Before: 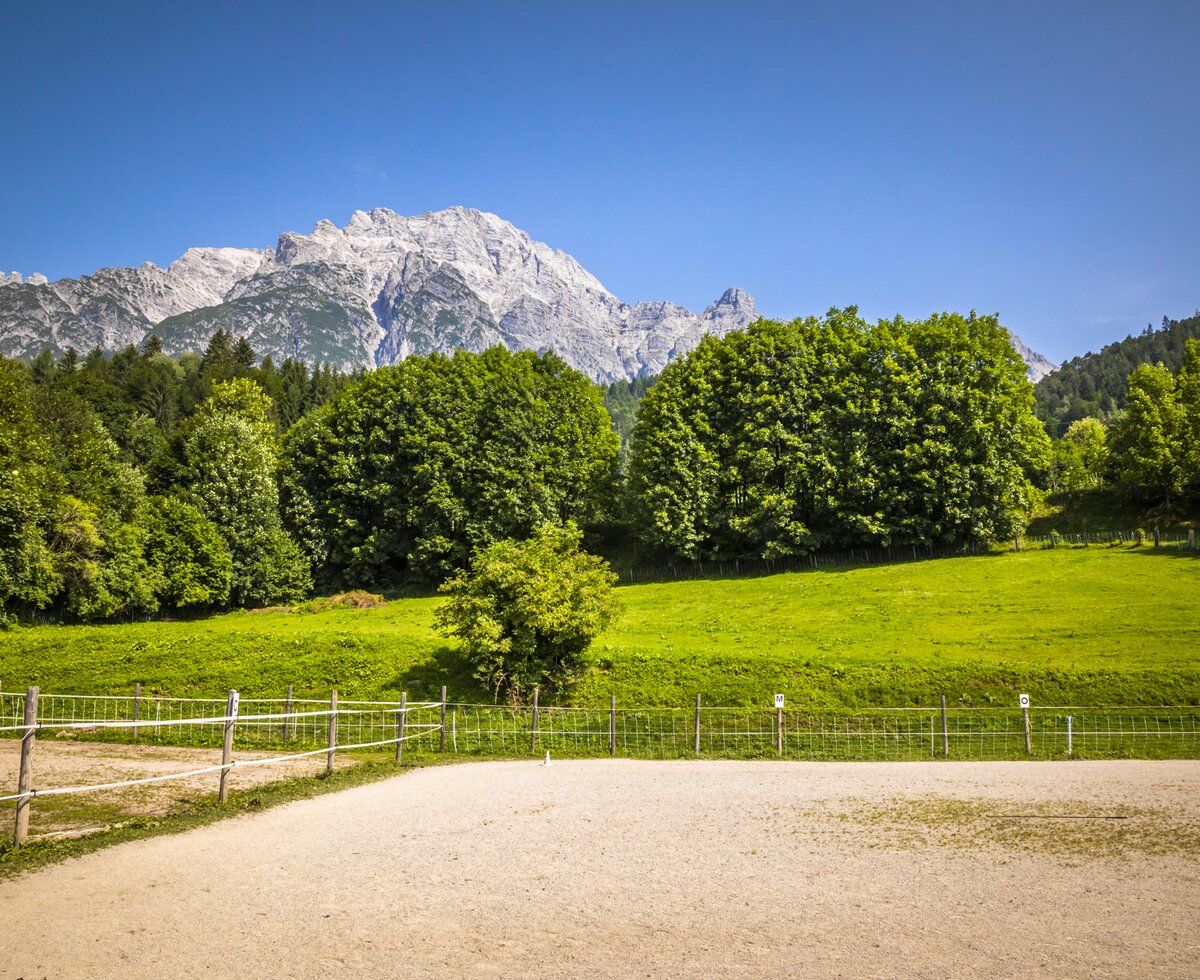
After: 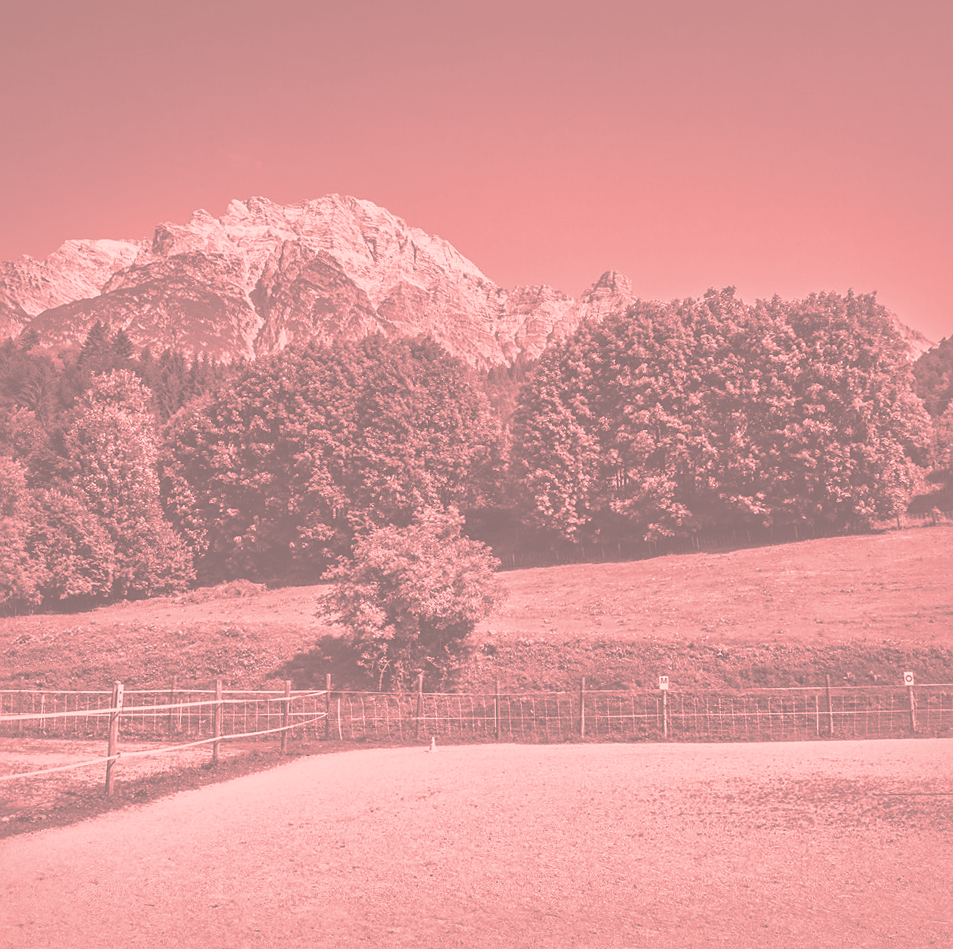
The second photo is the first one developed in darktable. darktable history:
rotate and perspective: rotation -1°, crop left 0.011, crop right 0.989, crop top 0.025, crop bottom 0.975
sharpen: radius 1.458, amount 0.398, threshold 1.271
crop and rotate: left 9.597%, right 10.195%
split-toning: shadows › hue 190.8°, shadows › saturation 0.05, highlights › hue 54°, highlights › saturation 0.05, compress 0%
shadows and highlights: shadows 32.83, highlights -47.7, soften with gaussian
local contrast: mode bilateral grid, contrast 20, coarseness 50, detail 161%, midtone range 0.2
exposure: black level correction -0.036, exposure -0.497 EV, compensate highlight preservation false
colorize: saturation 51%, source mix 50.67%, lightness 50.67%
